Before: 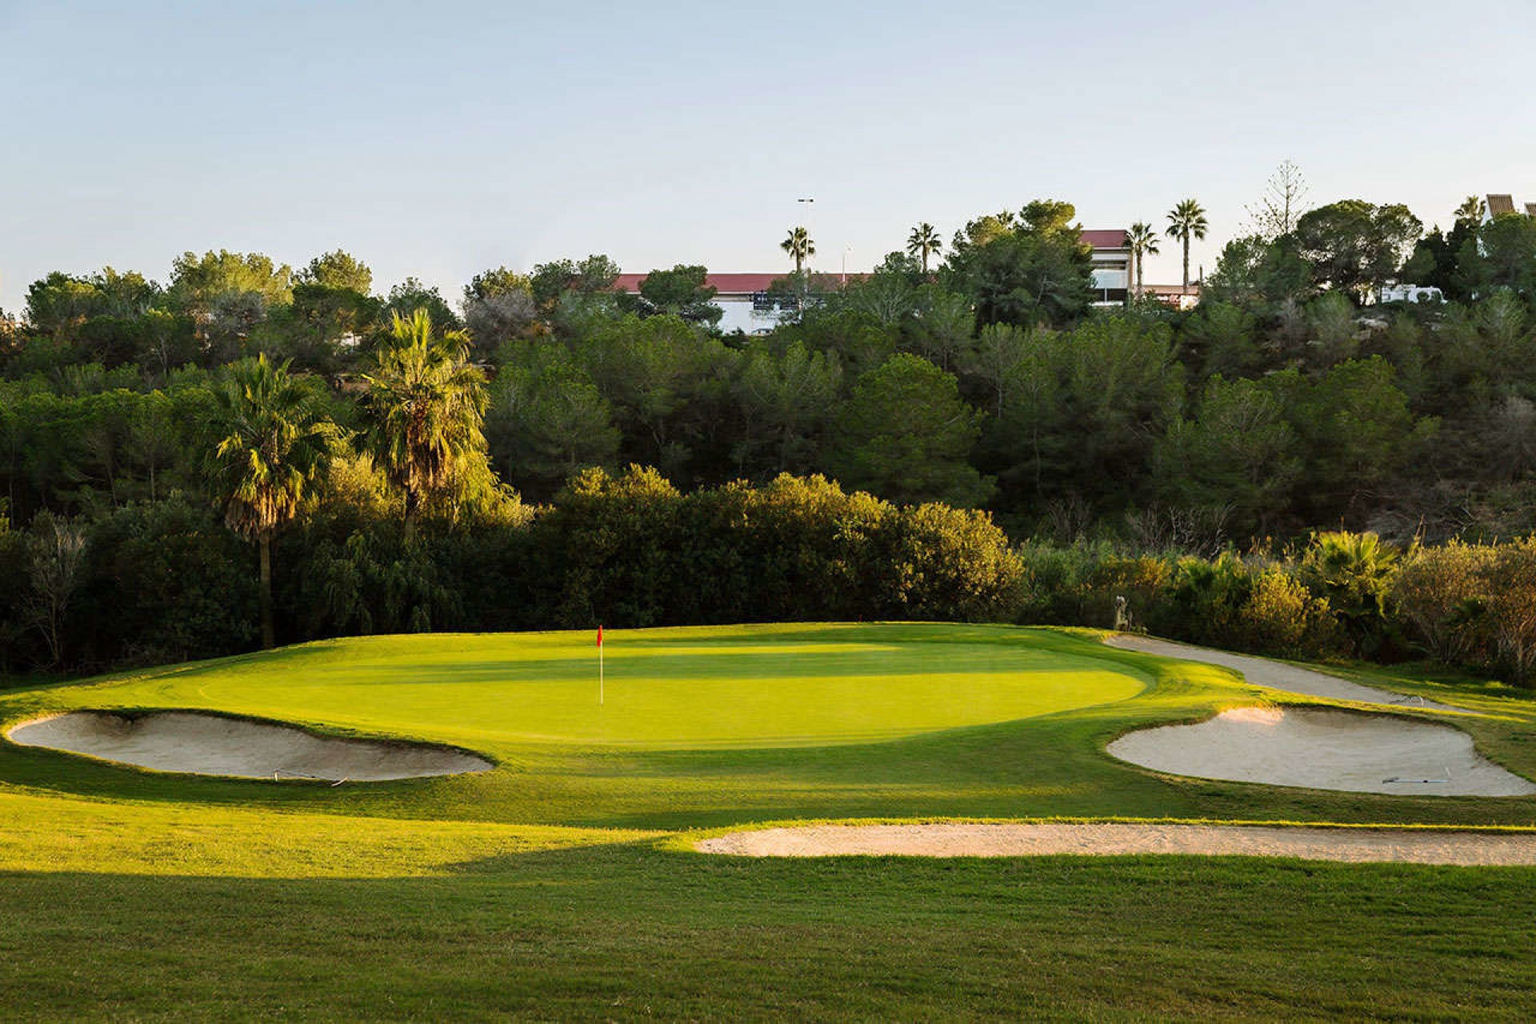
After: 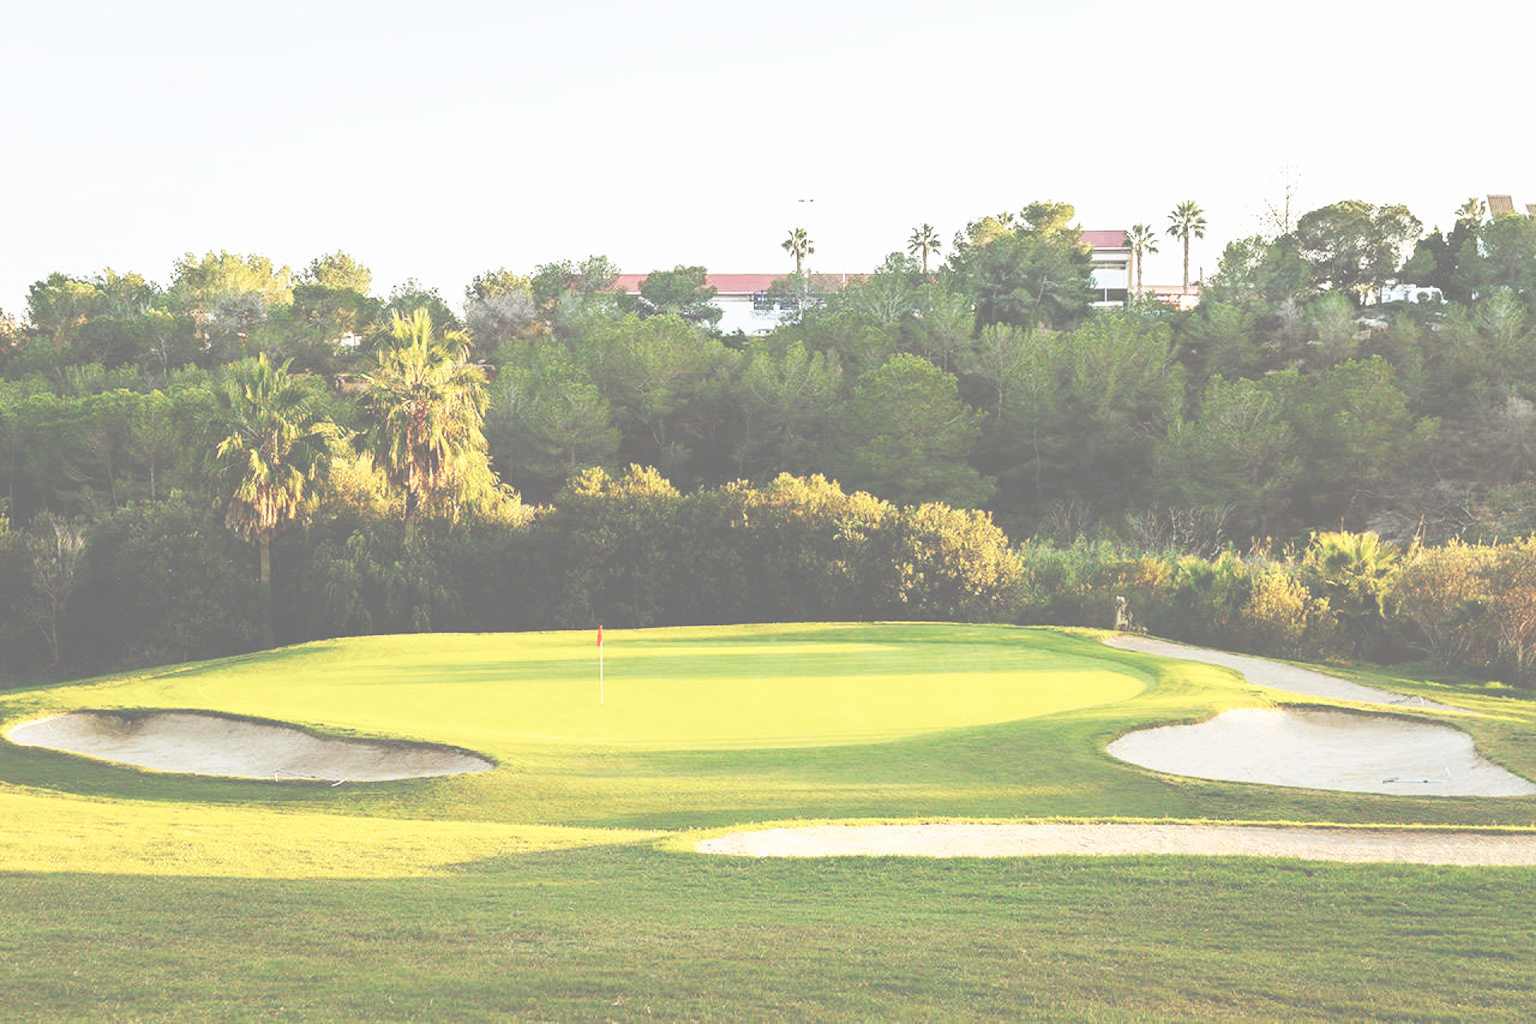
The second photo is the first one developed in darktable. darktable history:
base curve: curves: ch0 [(0, 0) (0.007, 0.004) (0.027, 0.03) (0.046, 0.07) (0.207, 0.54) (0.442, 0.872) (0.673, 0.972) (1, 1)], preserve colors none
exposure: black level correction -0.086, compensate exposure bias true, compensate highlight preservation false
